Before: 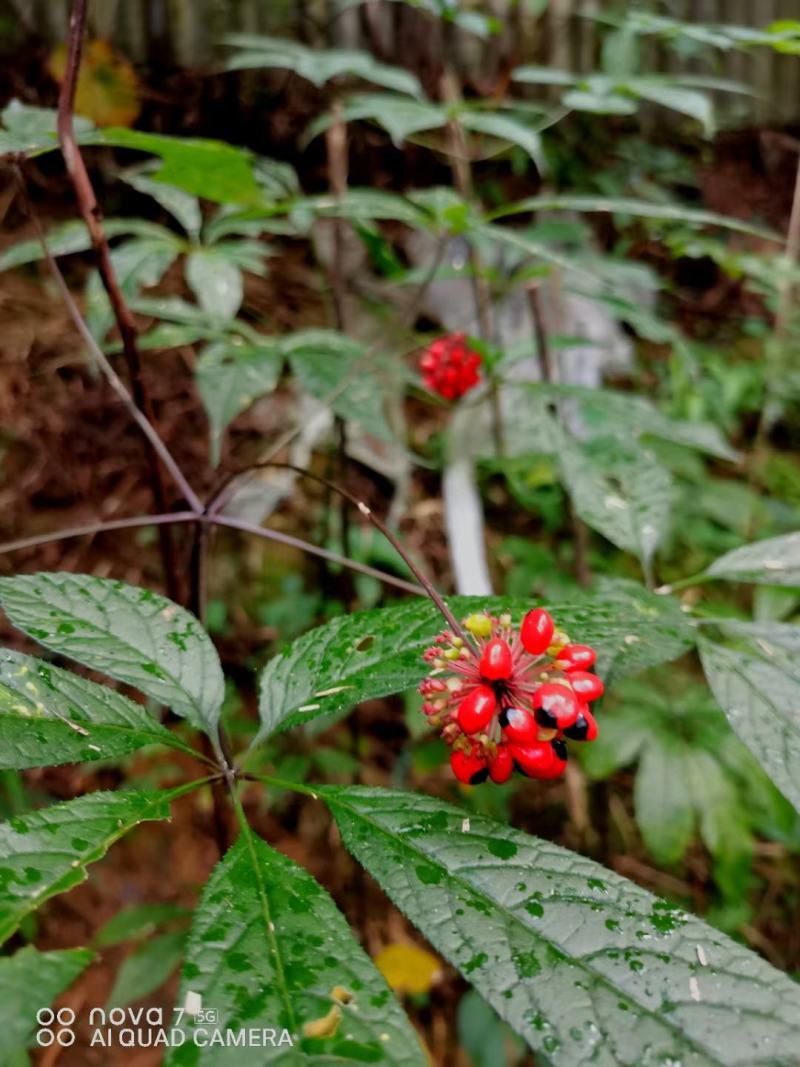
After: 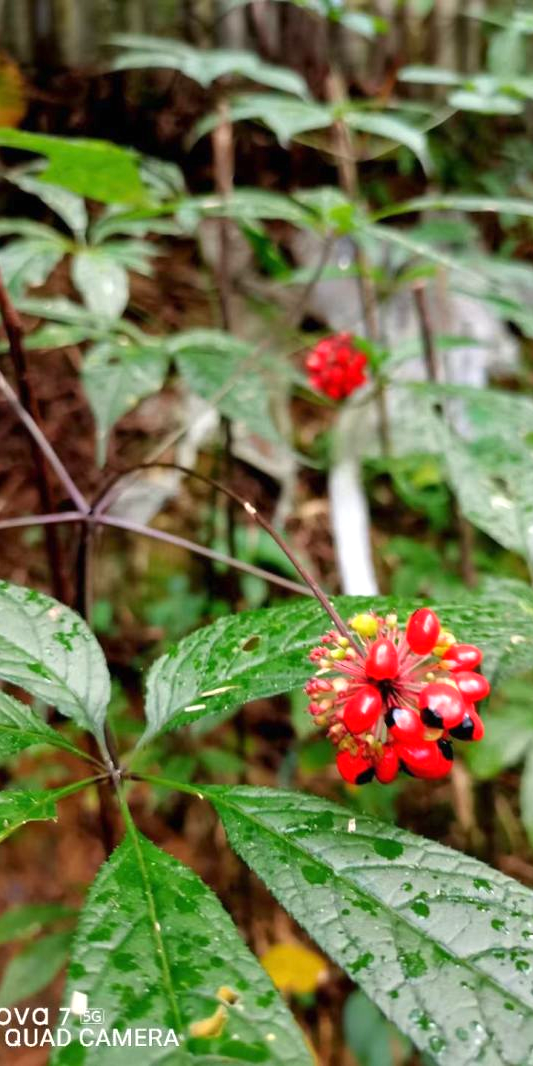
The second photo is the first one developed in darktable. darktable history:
exposure: black level correction 0, exposure 0.704 EV, compensate exposure bias true, compensate highlight preservation false
crop and rotate: left 14.339%, right 18.989%
